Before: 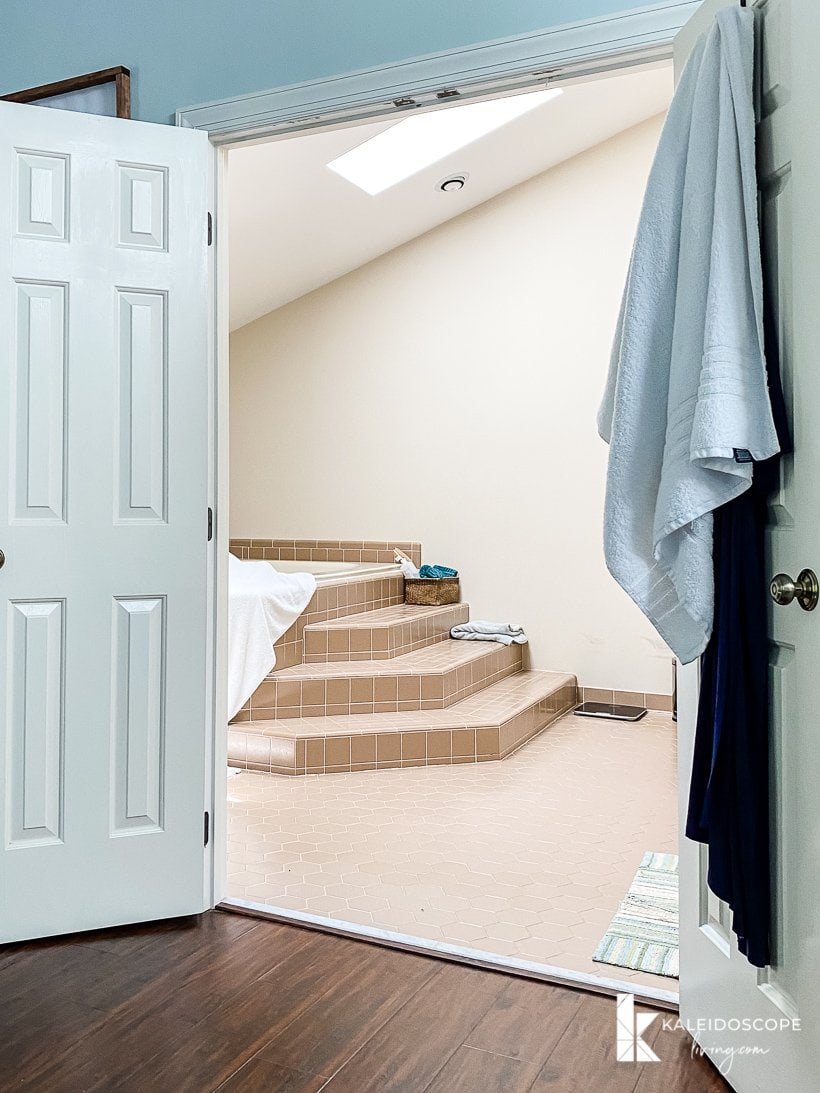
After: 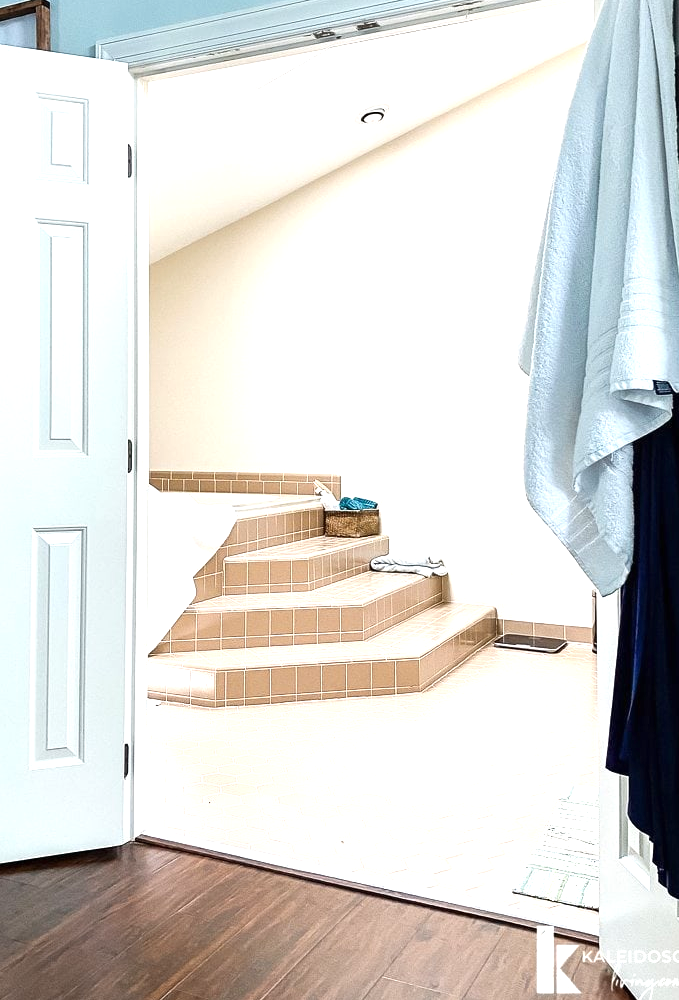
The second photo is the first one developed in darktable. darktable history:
exposure: black level correction 0, exposure 0.7 EV, compensate exposure bias true, compensate highlight preservation false
crop: left 9.807%, top 6.259%, right 7.334%, bottom 2.177%
